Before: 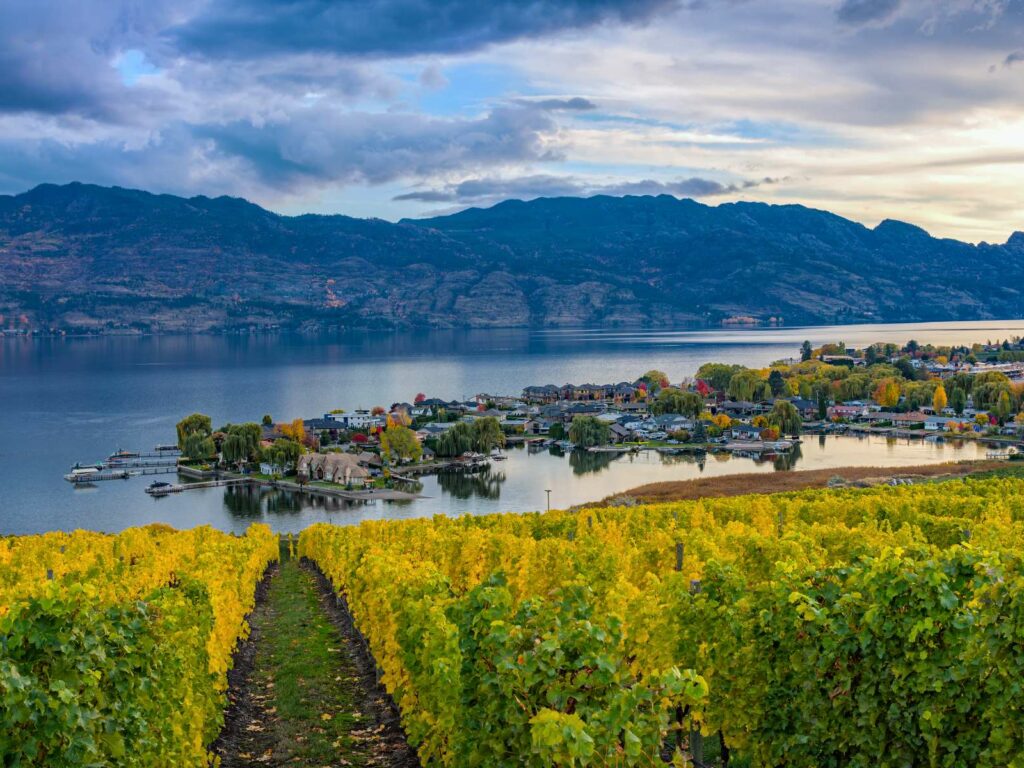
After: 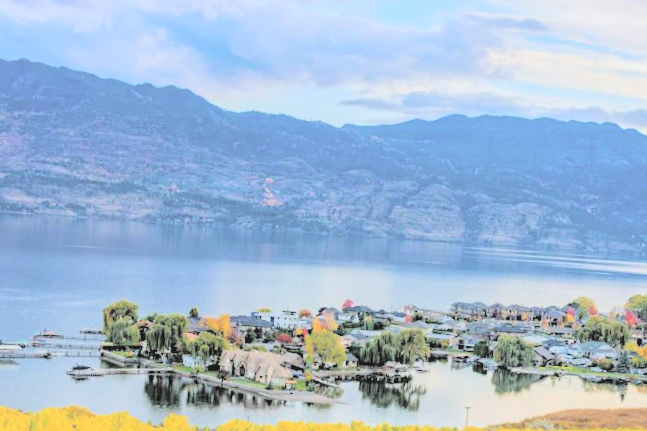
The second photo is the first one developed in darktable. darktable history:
contrast brightness saturation: brightness 1
crop and rotate: angle -4.99°, left 2.122%, top 6.945%, right 27.566%, bottom 30.519%
local contrast: highlights 100%, shadows 100%, detail 120%, midtone range 0.2
filmic rgb: black relative exposure -4.88 EV, hardness 2.82
